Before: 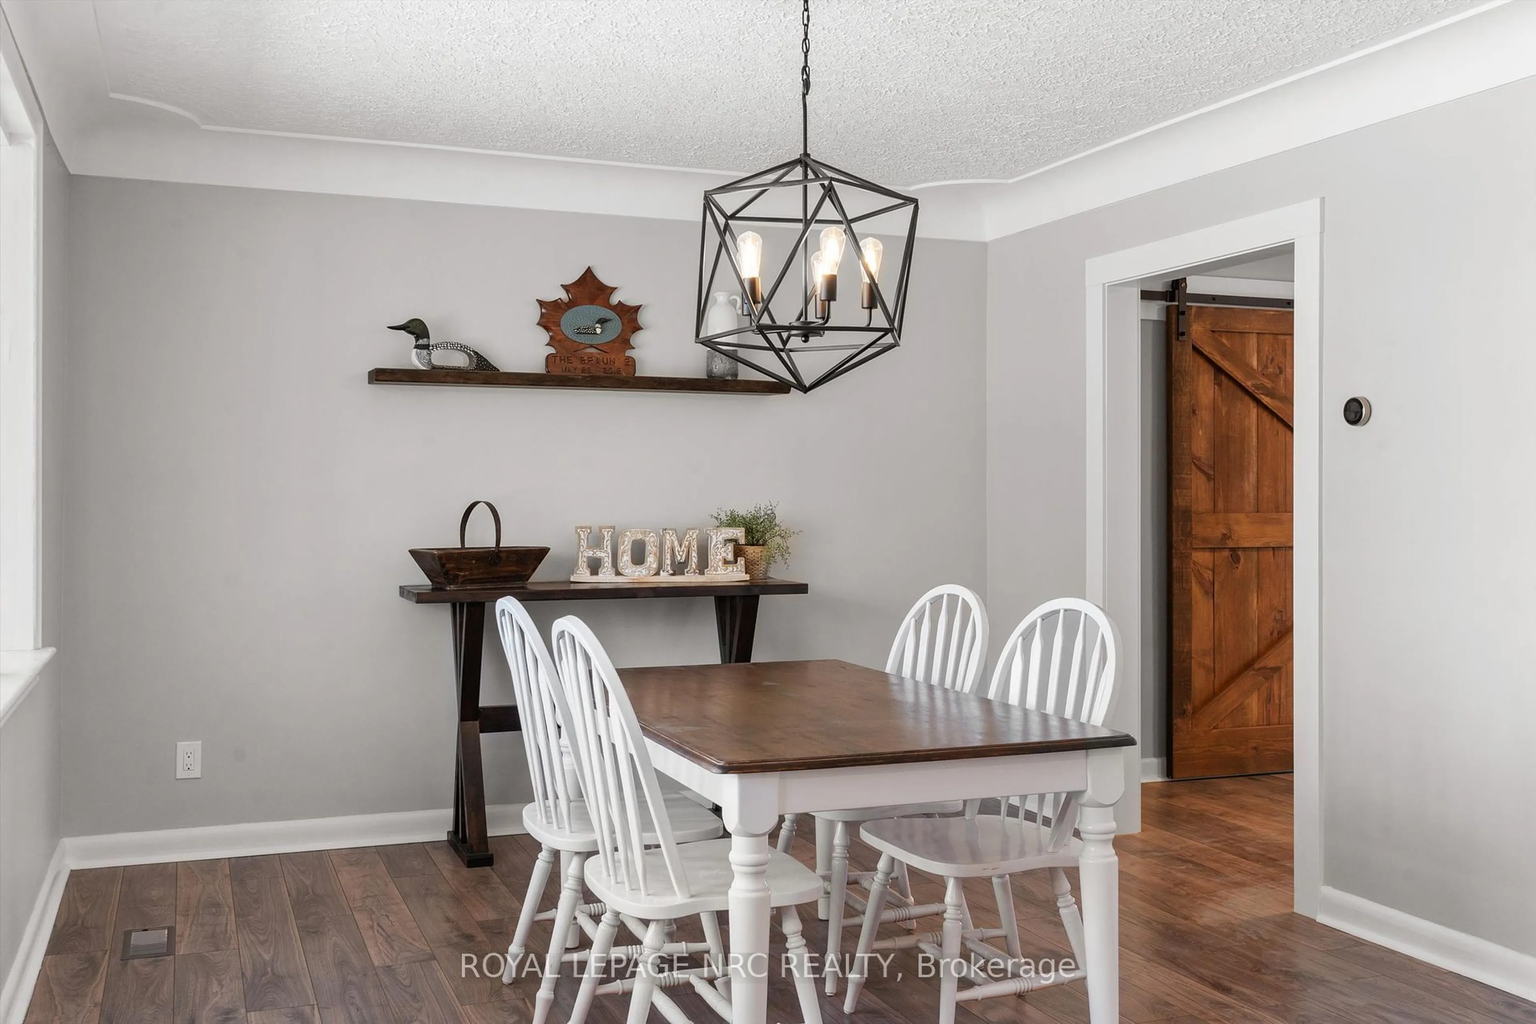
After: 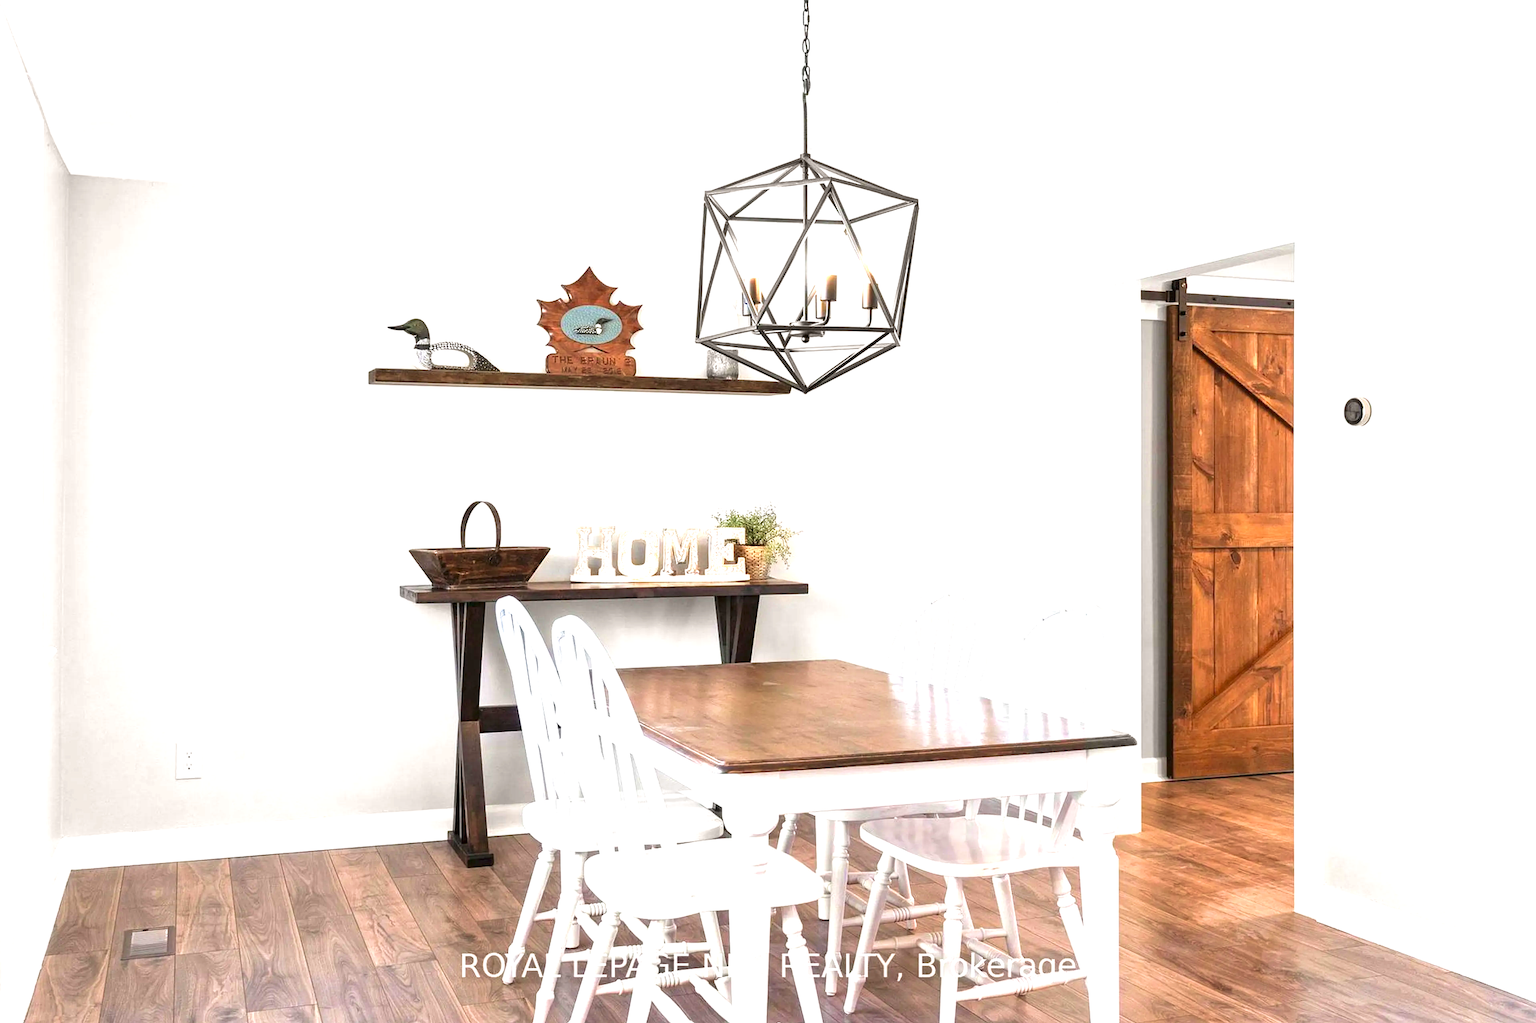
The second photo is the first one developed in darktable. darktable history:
exposure: black level correction 0, exposure 1.741 EV, compensate highlight preservation false
local contrast: highlights 100%, shadows 103%, detail 119%, midtone range 0.2
velvia: on, module defaults
